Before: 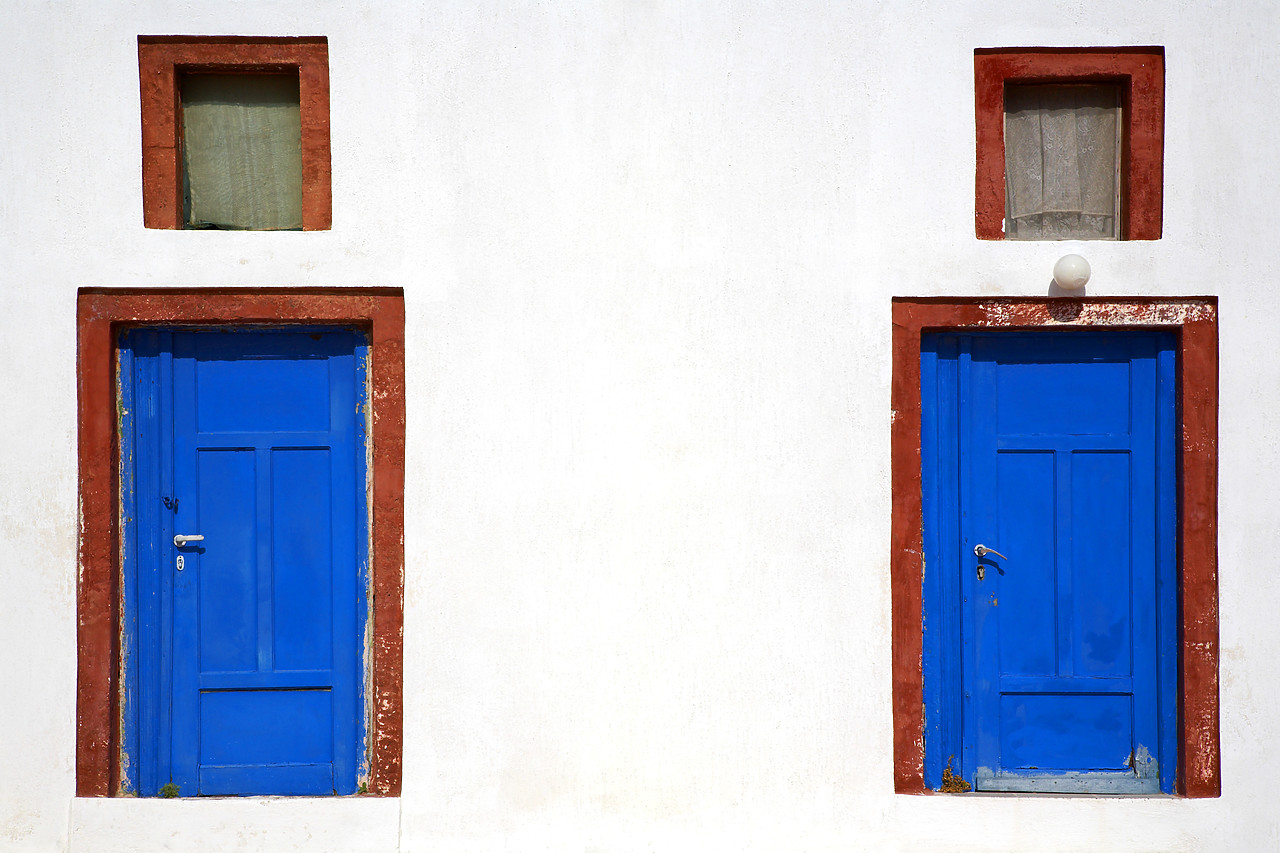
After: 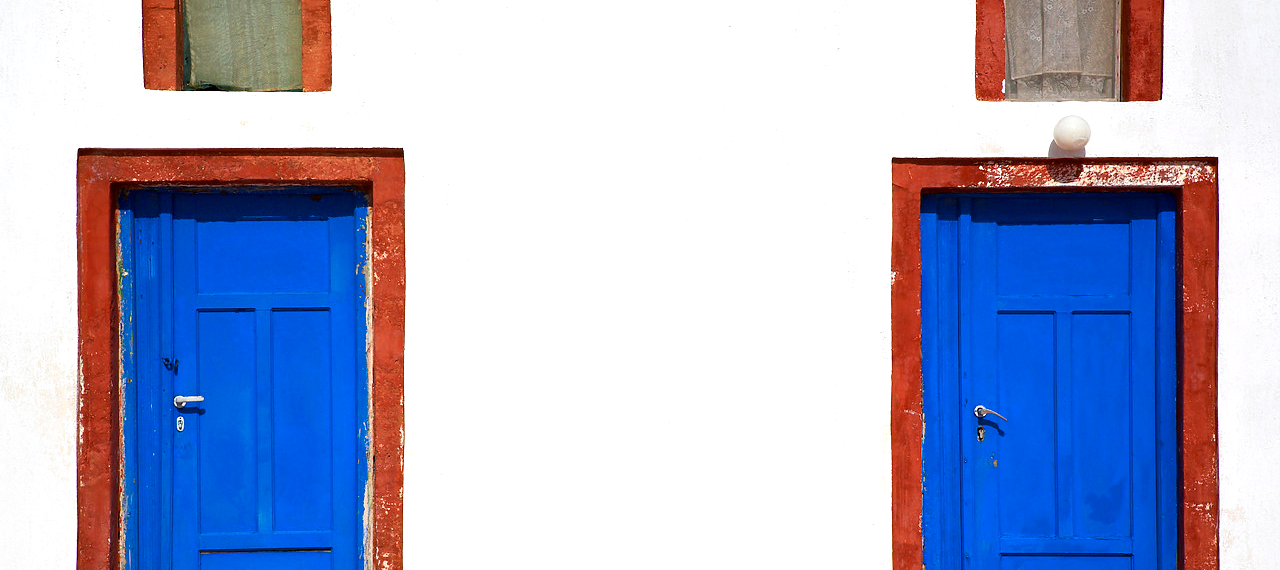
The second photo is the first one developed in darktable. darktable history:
crop: top 16.367%, bottom 16.768%
tone equalizer: mask exposure compensation -0.503 EV
exposure: exposure 0.583 EV, compensate exposure bias true, compensate highlight preservation false
